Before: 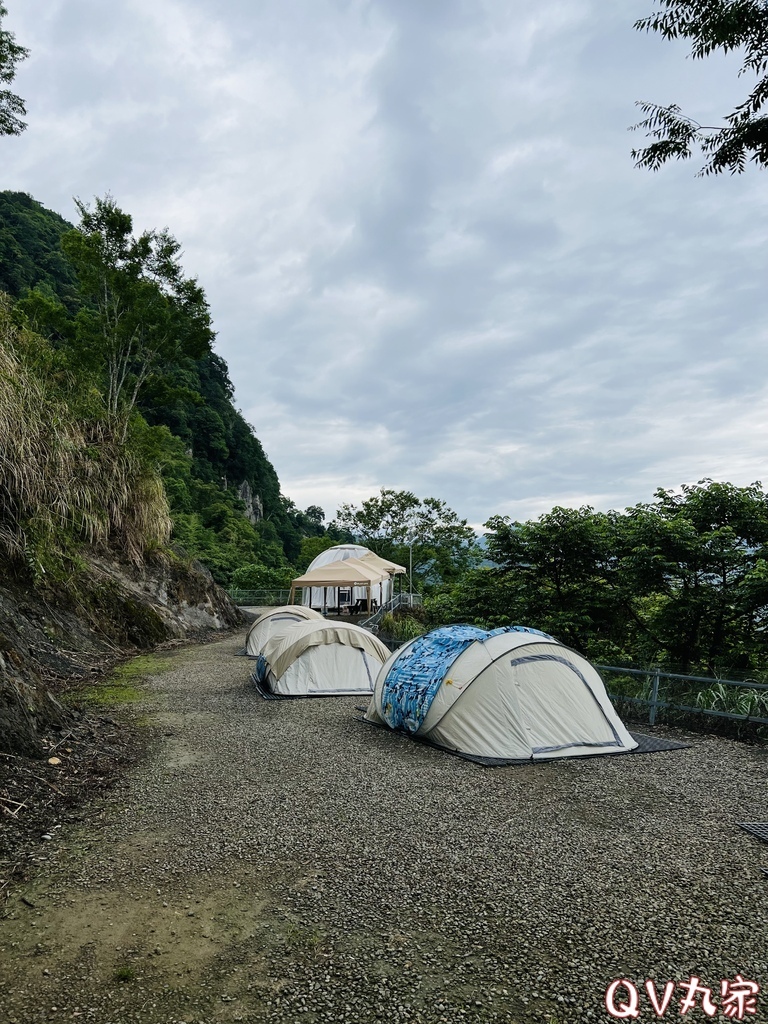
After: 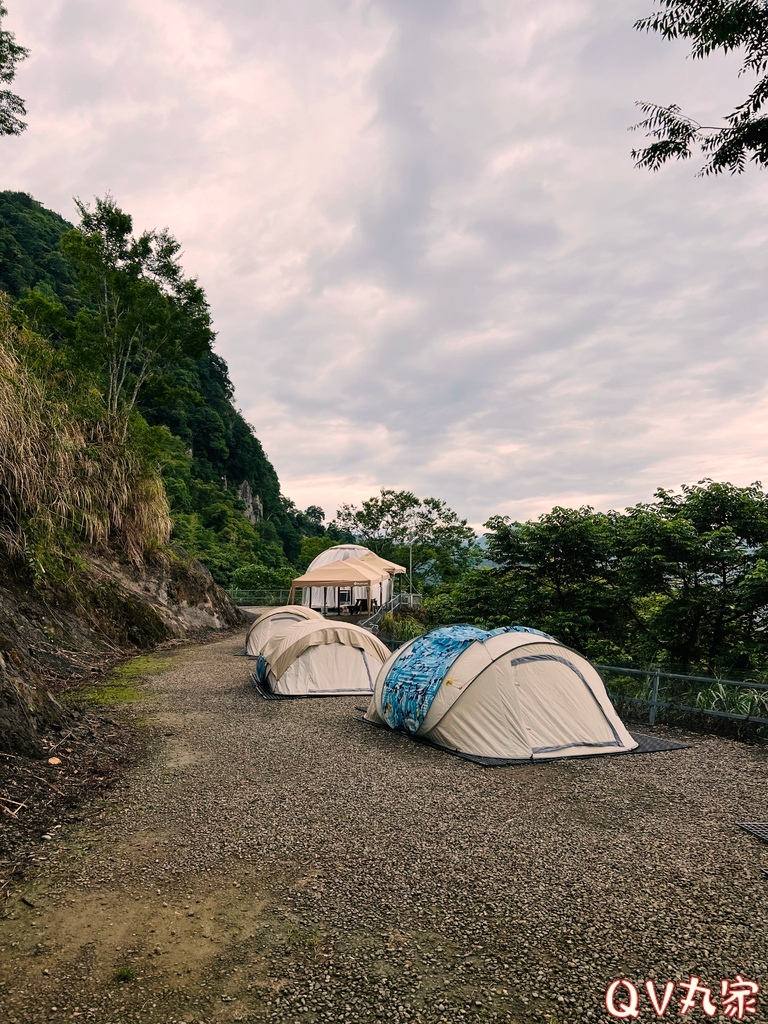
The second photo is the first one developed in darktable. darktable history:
white balance: red 1.127, blue 0.943
contrast brightness saturation: contrast 0.01, saturation -0.05
